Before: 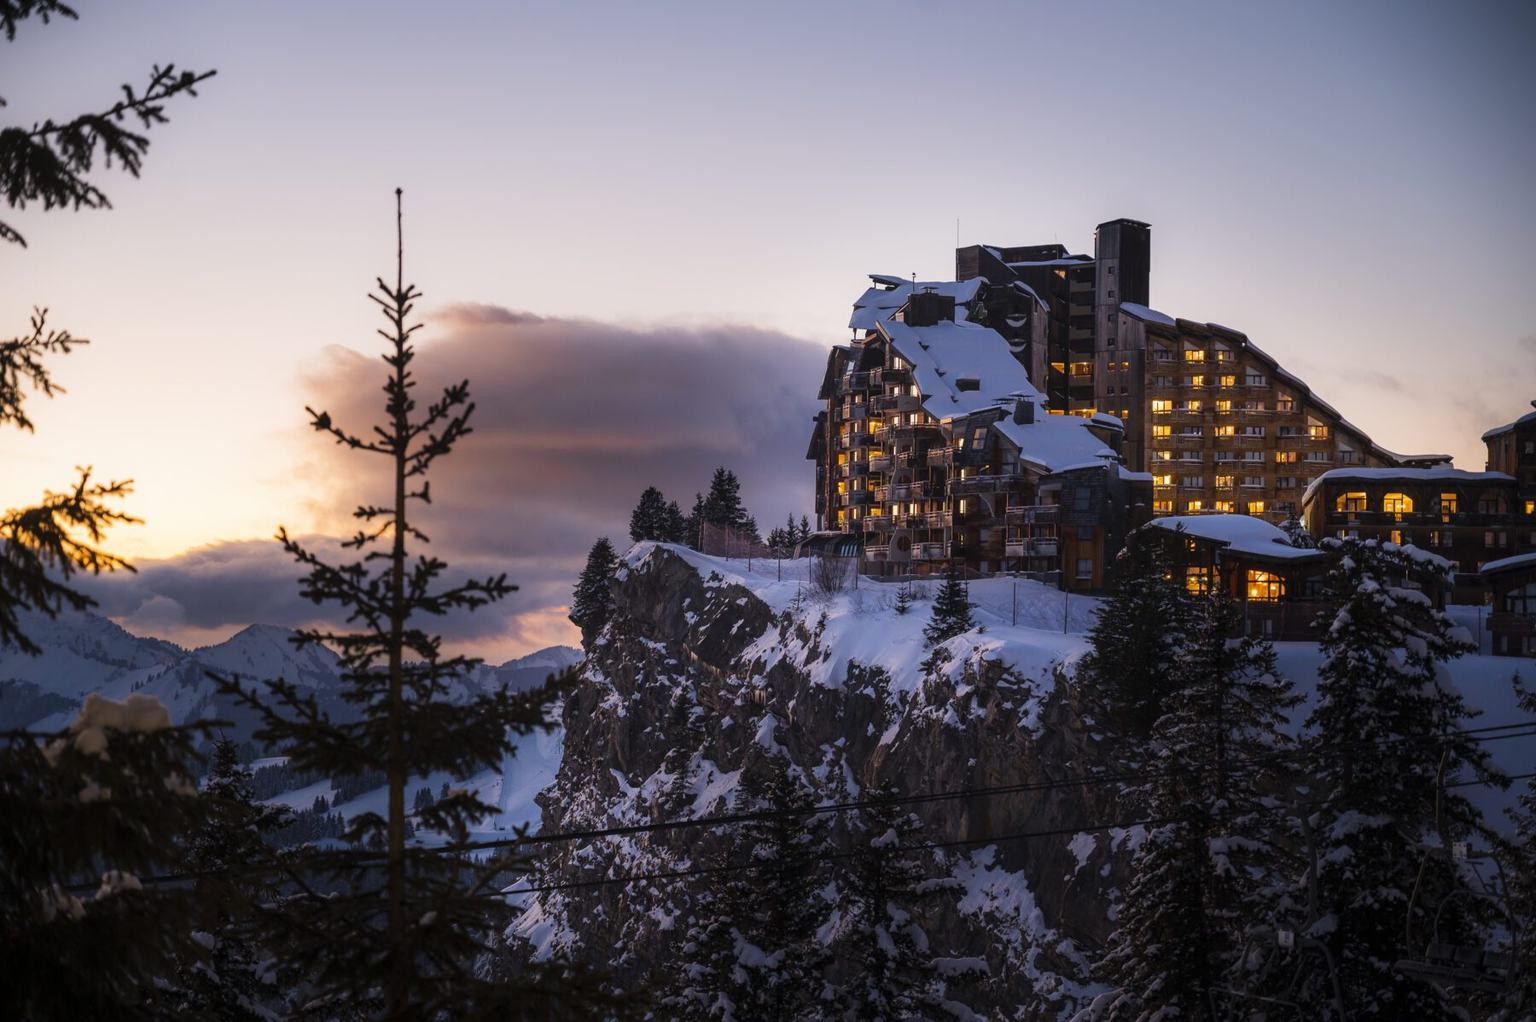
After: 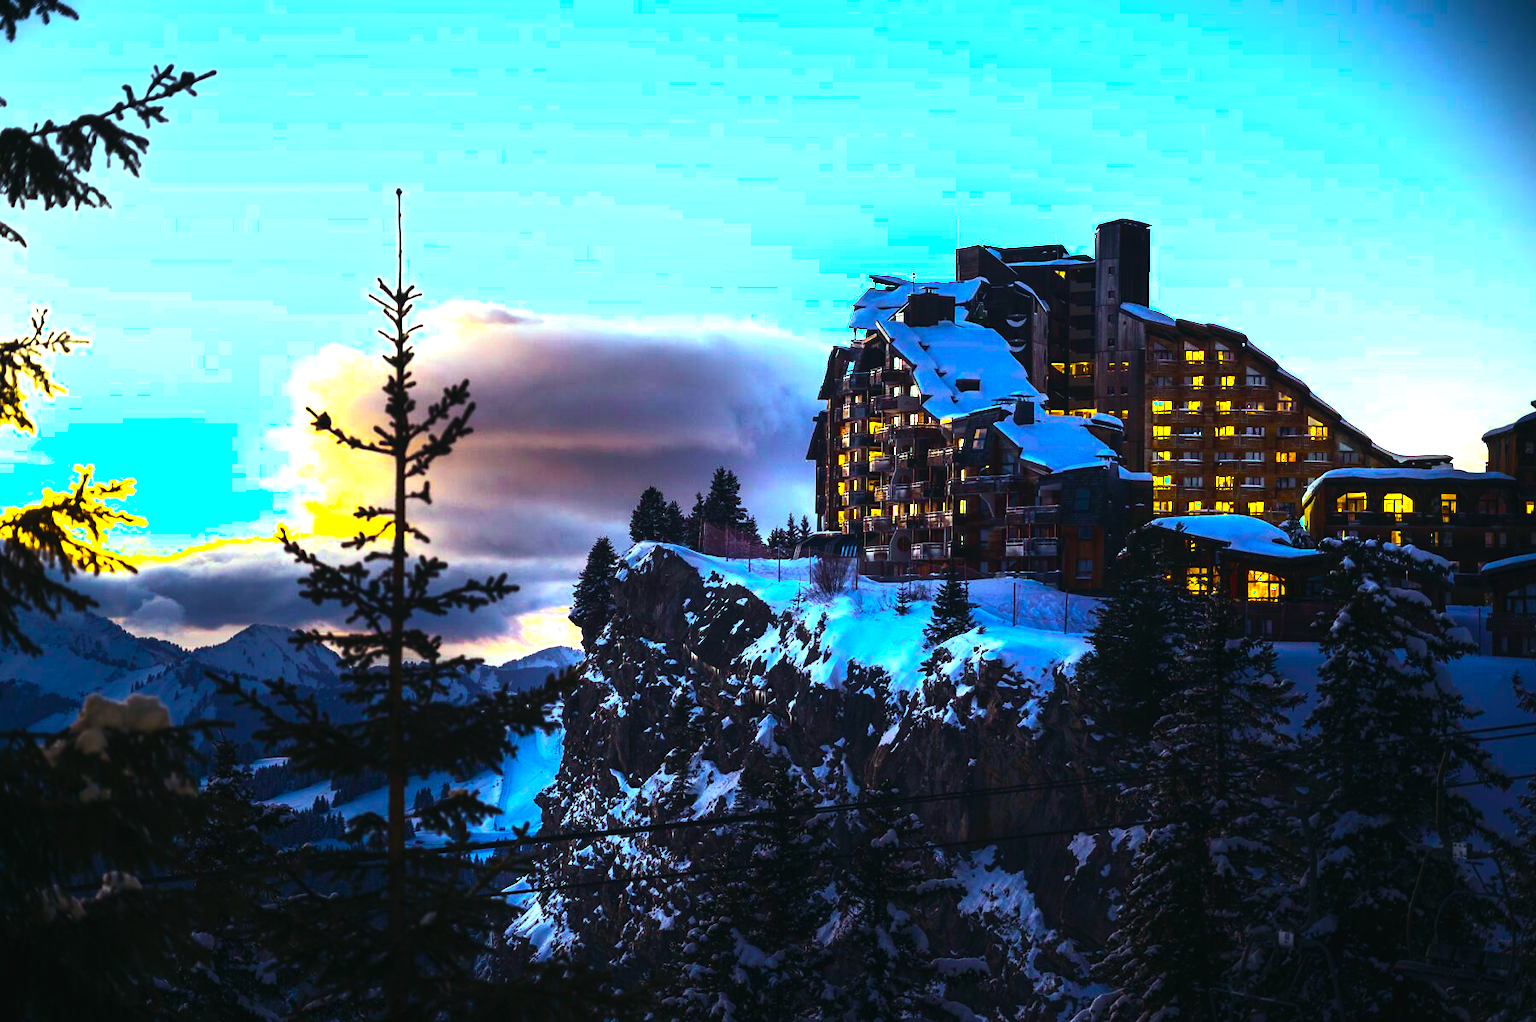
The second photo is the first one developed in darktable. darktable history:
color correction: saturation 0.98
color balance rgb: linear chroma grading › shadows -30%, linear chroma grading › global chroma 35%, perceptual saturation grading › global saturation 75%, perceptual saturation grading › shadows -30%, perceptual brilliance grading › highlights 75%, perceptual brilliance grading › shadows -30%, global vibrance 35%
color balance: mode lift, gamma, gain (sRGB), lift [0.997, 0.979, 1.021, 1.011], gamma [1, 1.084, 0.916, 0.998], gain [1, 0.87, 1.13, 1.101], contrast 4.55%, contrast fulcrum 38.24%, output saturation 104.09%
tone curve: curves: ch0 [(0, 0.023) (0.217, 0.19) (0.754, 0.801) (1, 0.977)]; ch1 [(0, 0) (0.392, 0.398) (0.5, 0.5) (0.521, 0.528) (0.56, 0.577) (1, 1)]; ch2 [(0, 0) (0.5, 0.5) (0.579, 0.561) (0.65, 0.657) (1, 1)], color space Lab, independent channels, preserve colors none
